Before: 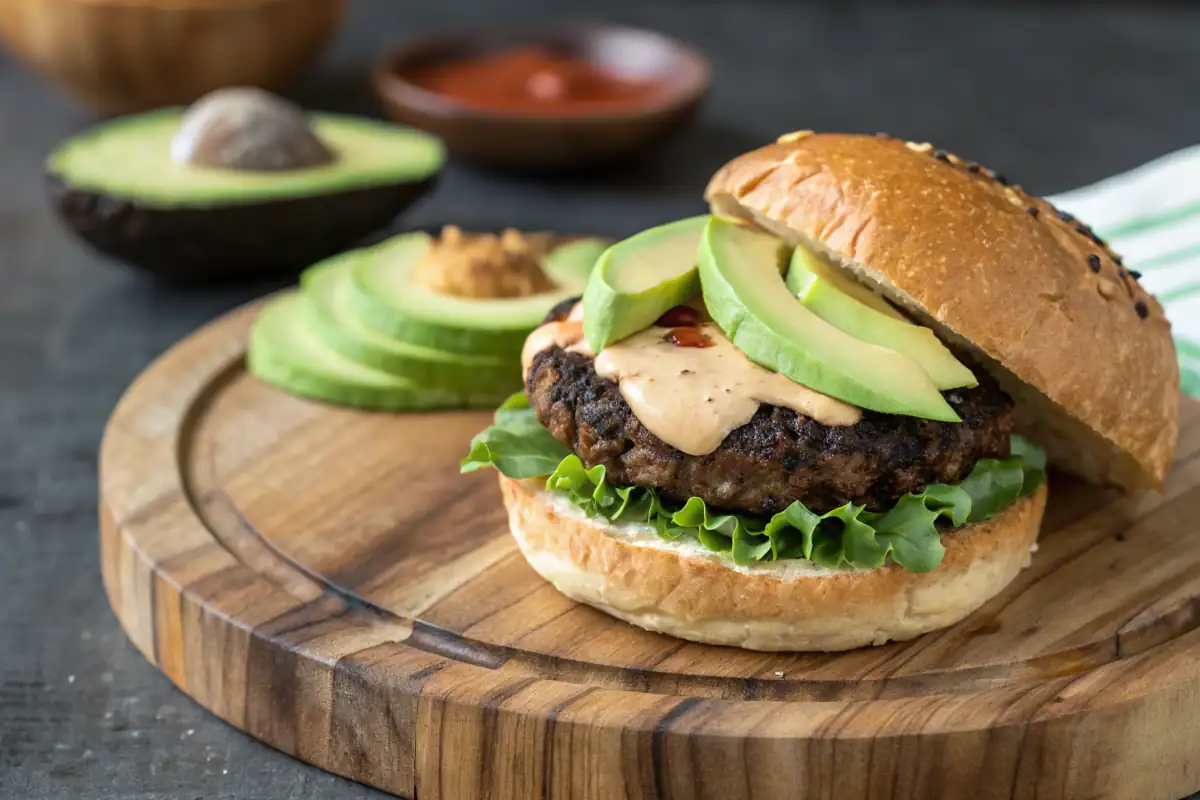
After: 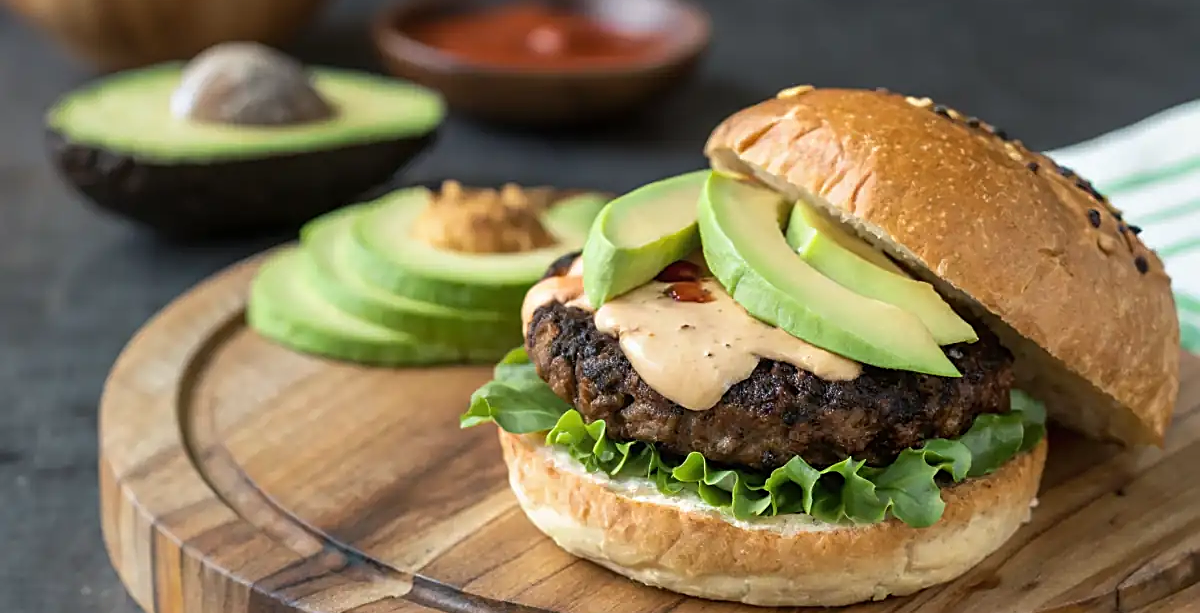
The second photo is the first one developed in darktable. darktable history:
sharpen: on, module defaults
crop: top 5.667%, bottom 17.637%
